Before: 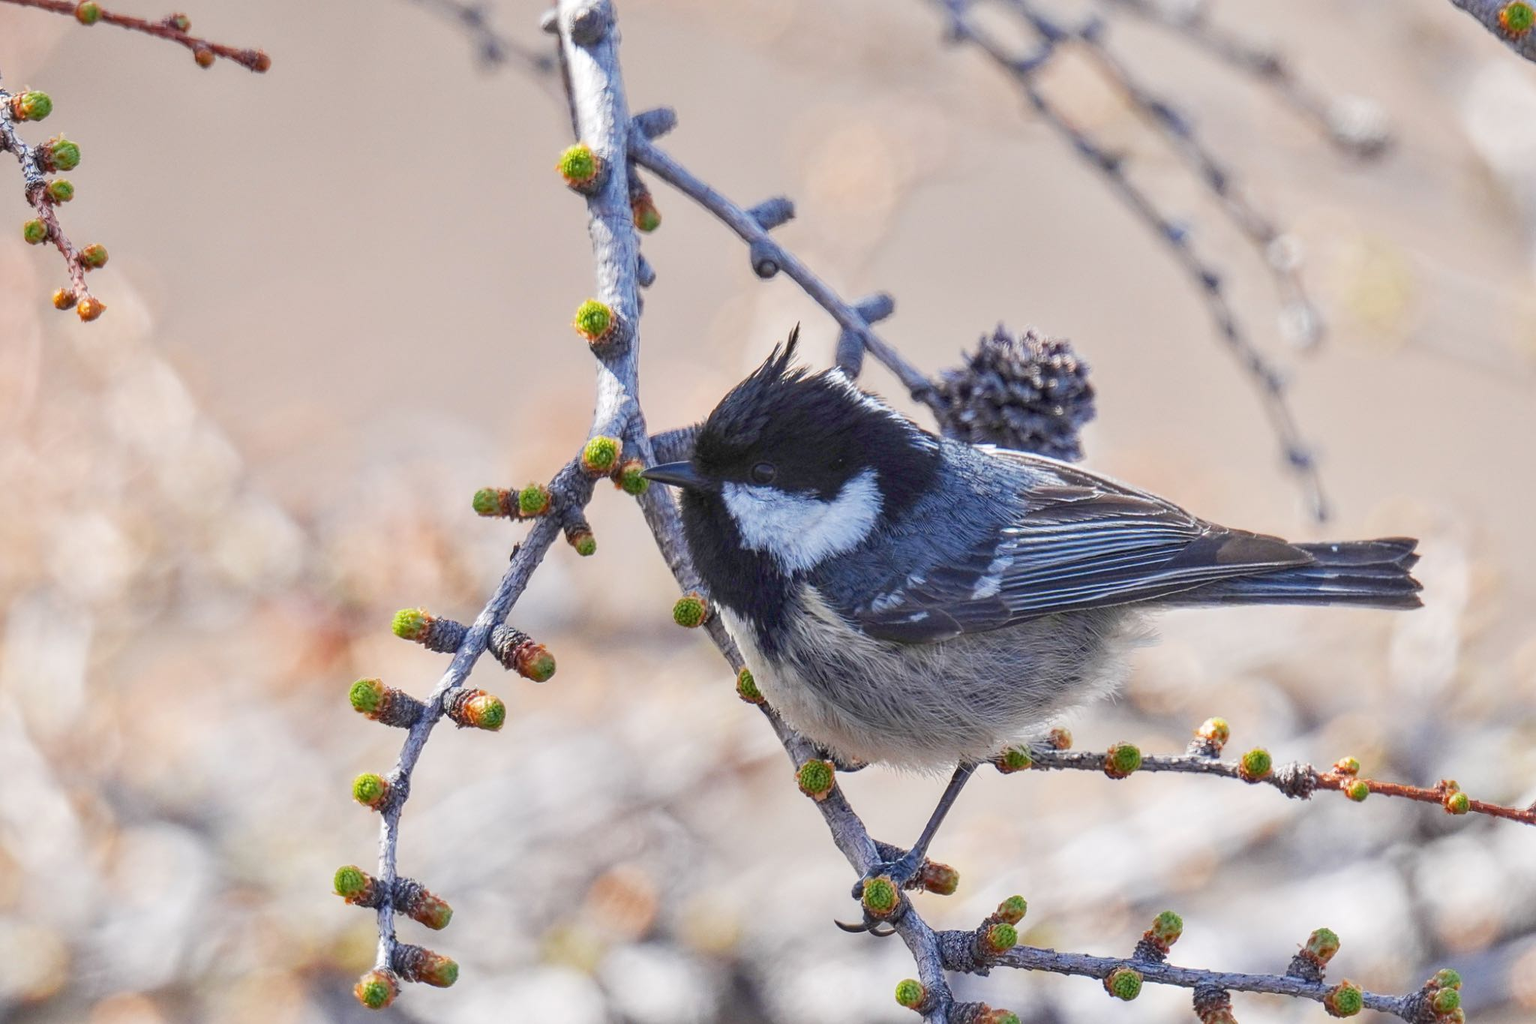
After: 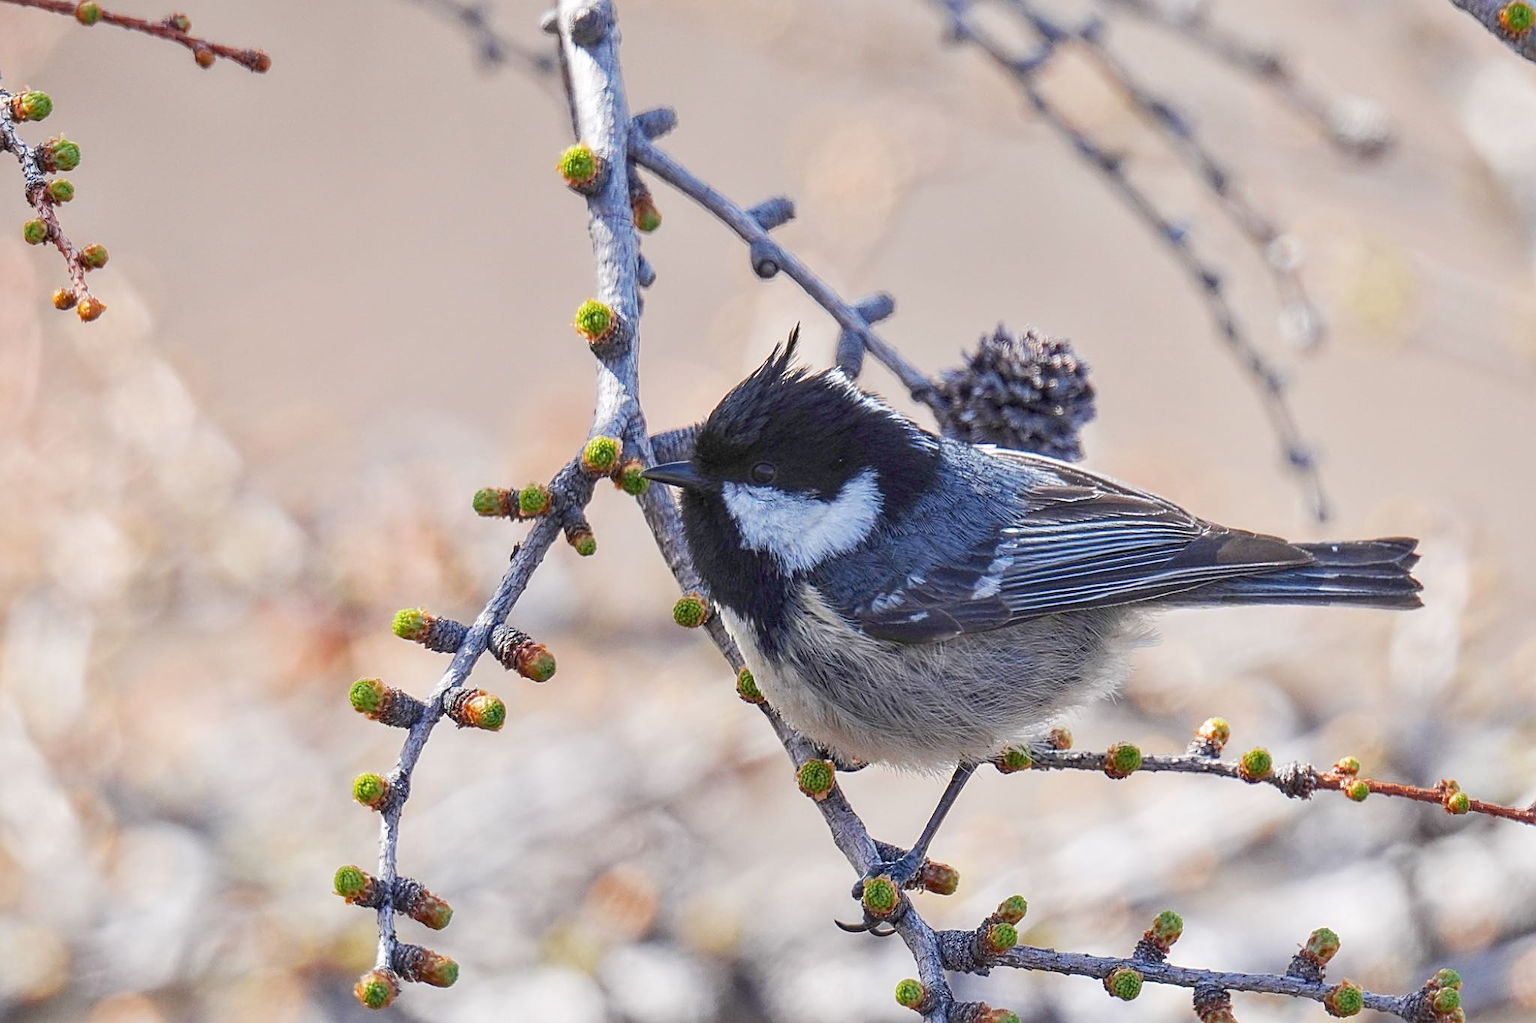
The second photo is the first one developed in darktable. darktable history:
base curve: curves: ch0 [(0, 0) (0.297, 0.298) (1, 1)], preserve colors none
sharpen: on, module defaults
